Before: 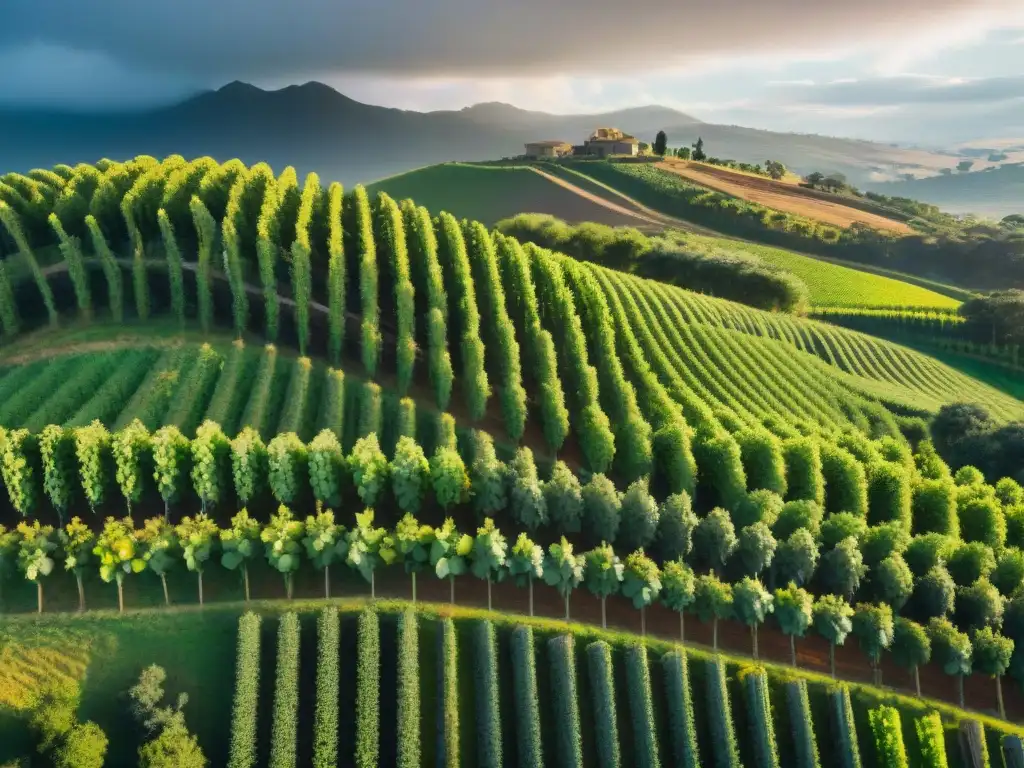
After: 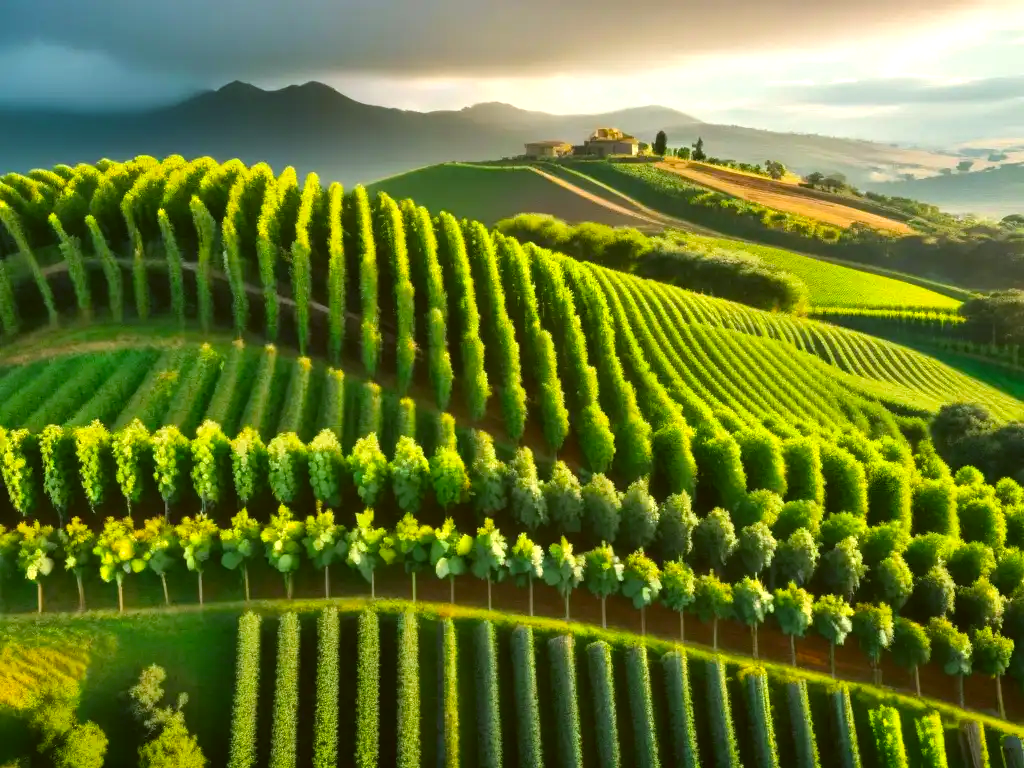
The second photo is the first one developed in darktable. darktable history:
color balance rgb: perceptual saturation grading › global saturation 19.763%, perceptual brilliance grading › global brilliance 12.138%
color correction: highlights a* -1.26, highlights b* 10.06, shadows a* 0.83, shadows b* 18.76
